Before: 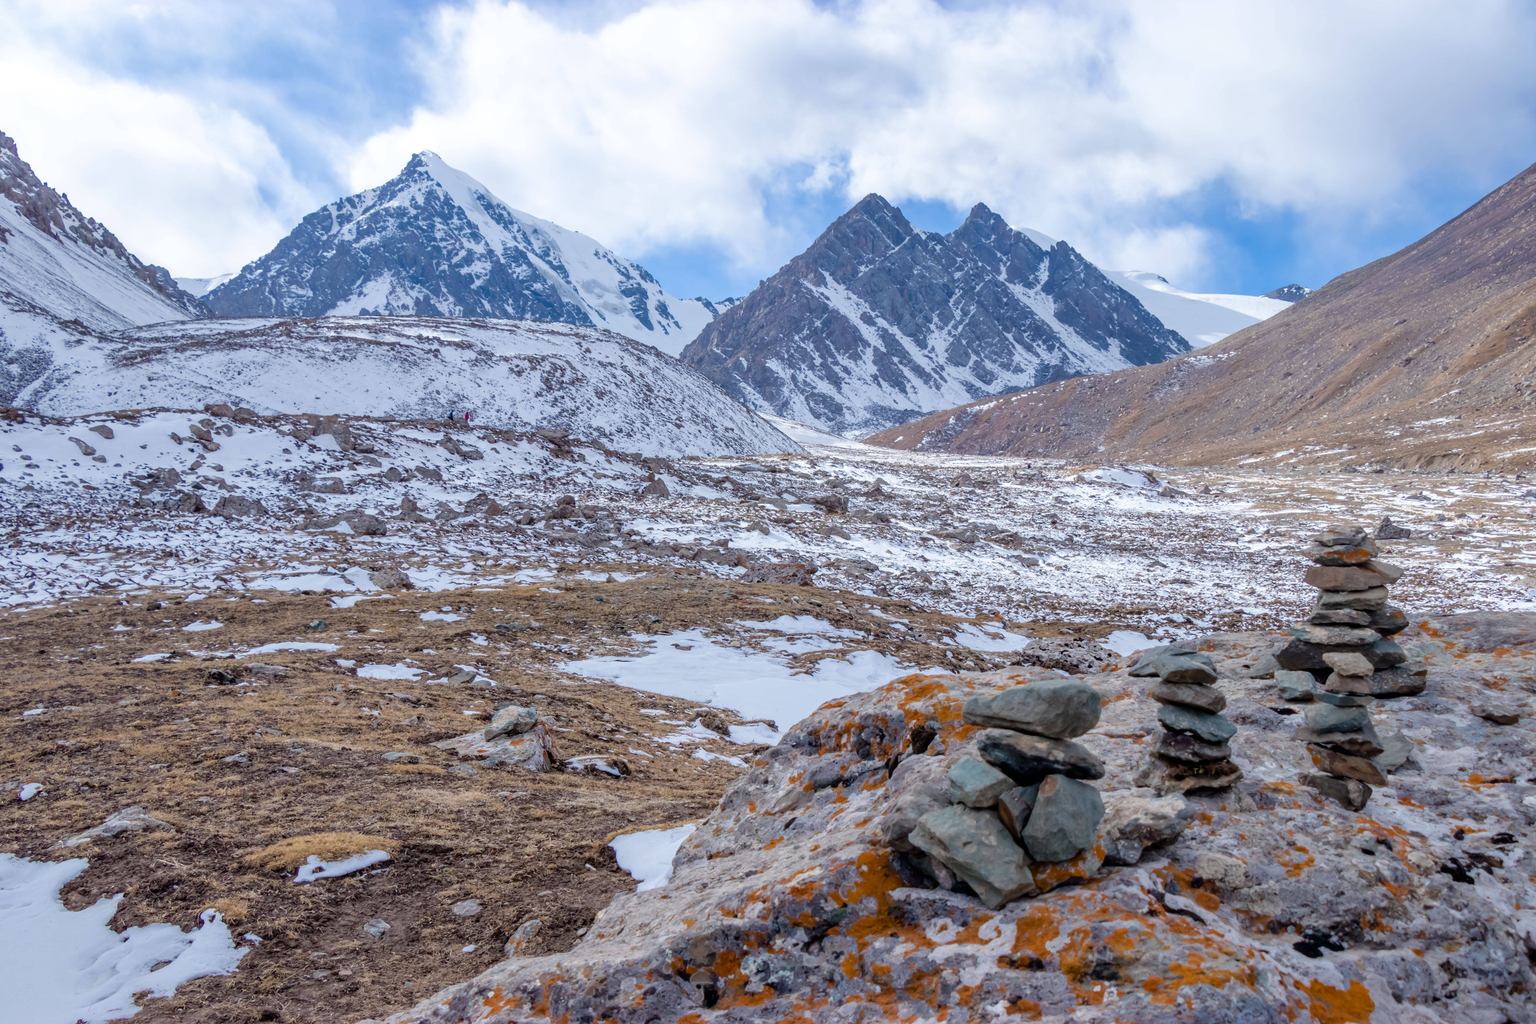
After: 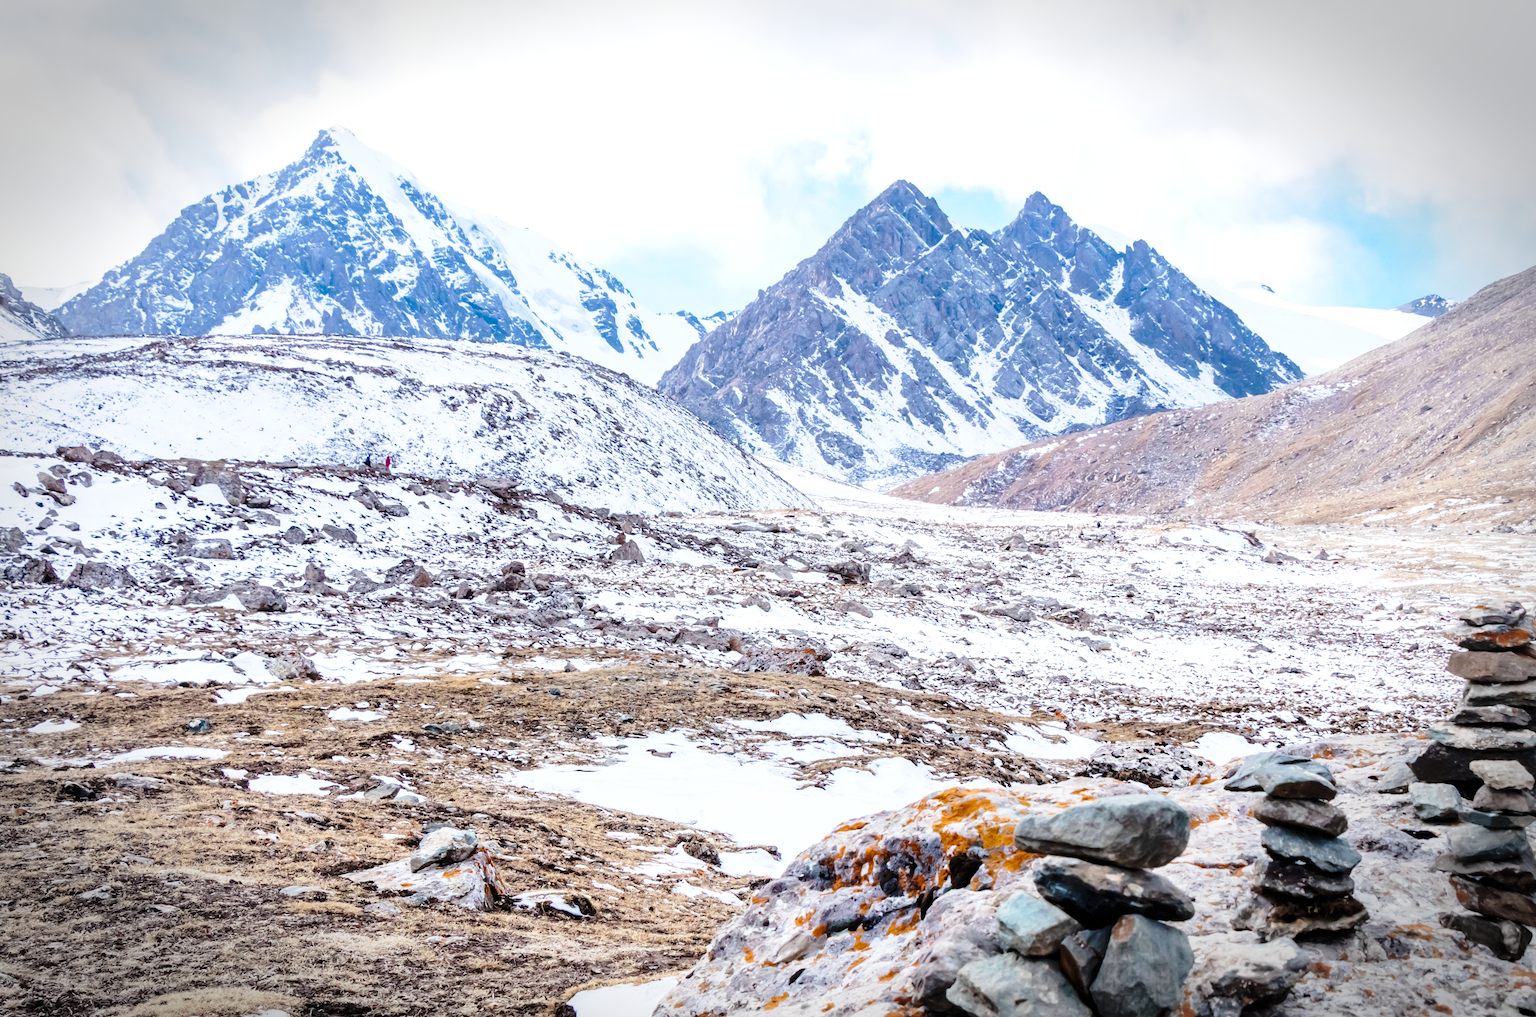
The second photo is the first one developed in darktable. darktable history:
crop and rotate: left 10.441%, top 5.037%, right 10.444%, bottom 16.316%
tone equalizer: -8 EV -0.711 EV, -7 EV -0.701 EV, -6 EV -0.64 EV, -5 EV -0.407 EV, -3 EV 0.395 EV, -2 EV 0.6 EV, -1 EV 0.689 EV, +0 EV 0.729 EV, edges refinement/feathering 500, mask exposure compensation -1.57 EV, preserve details no
color zones: curves: ch0 [(0.25, 0.5) (0.347, 0.092) (0.75, 0.5)]; ch1 [(0.25, 0.5) (0.33, 0.51) (0.75, 0.5)], mix -129.58%
vignetting: automatic ratio true, dithering 8-bit output
base curve: curves: ch0 [(0, 0) (0.028, 0.03) (0.121, 0.232) (0.46, 0.748) (0.859, 0.968) (1, 1)], preserve colors none
